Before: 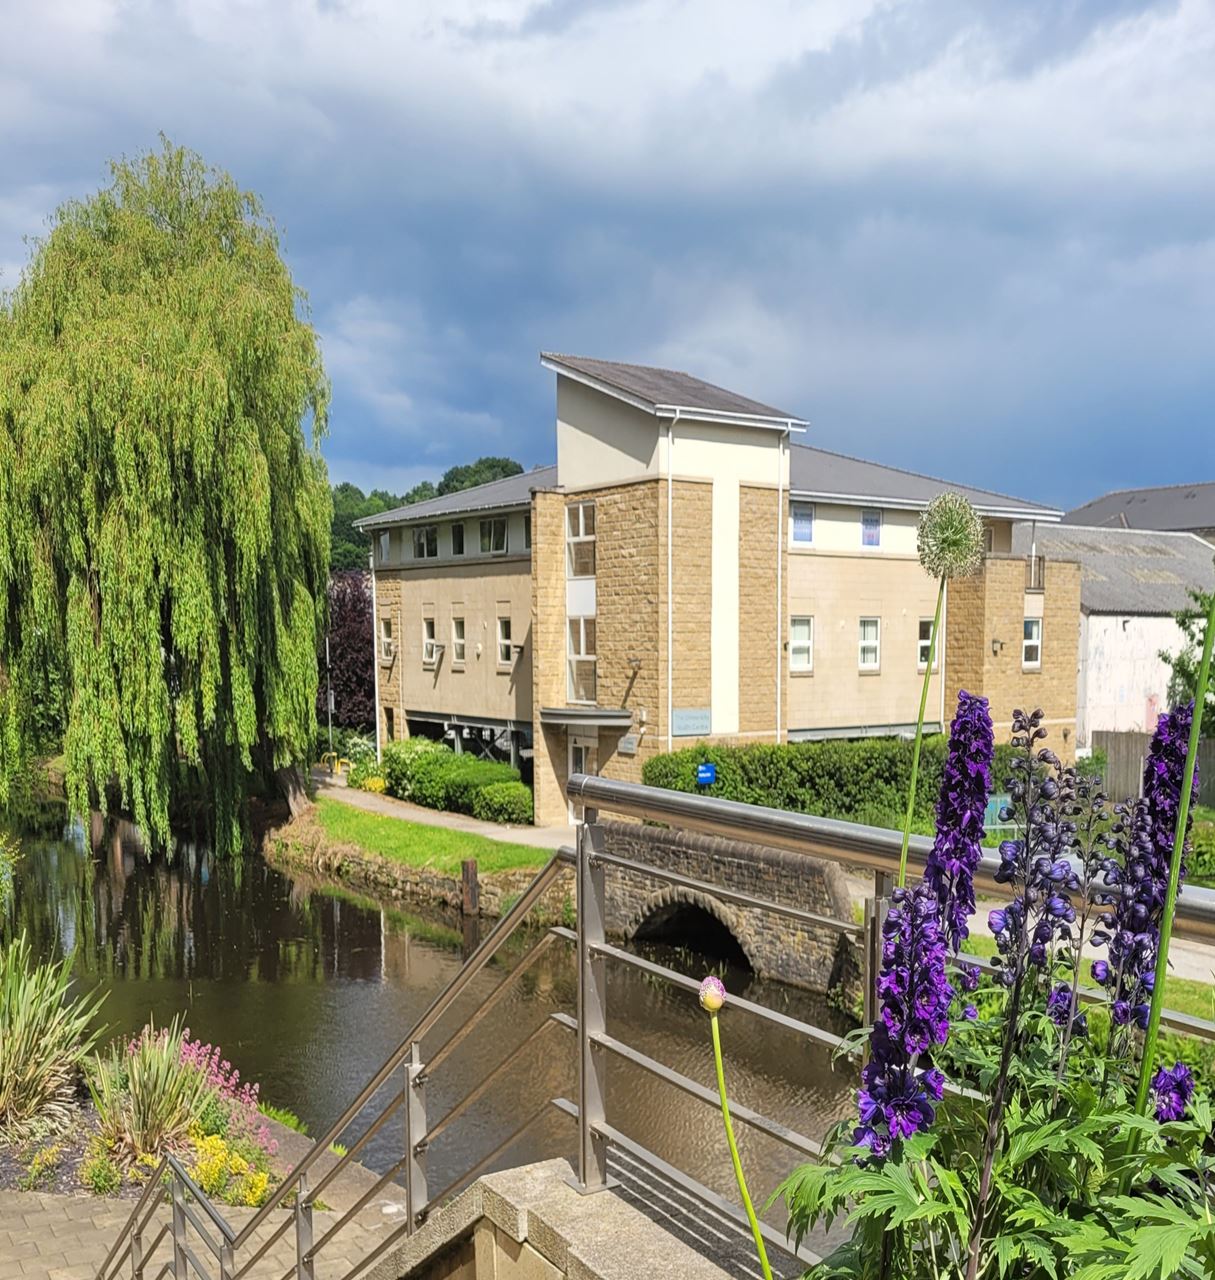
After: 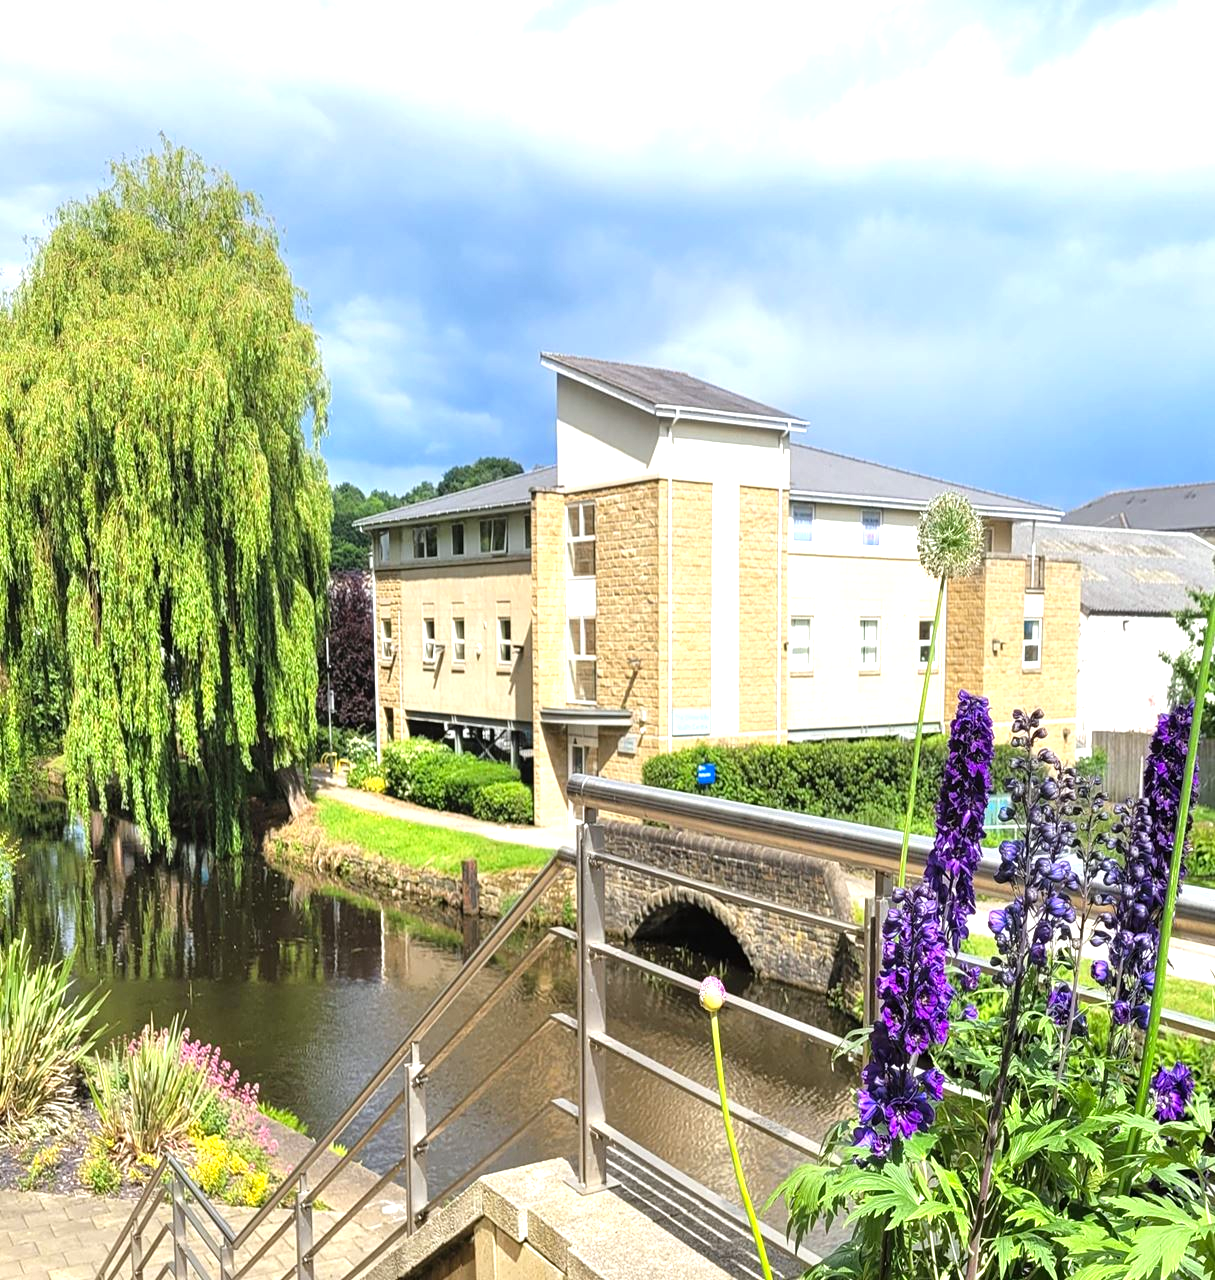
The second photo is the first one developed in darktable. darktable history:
white balance: red 0.988, blue 1.017
levels: levels [0, 0.394, 0.787]
